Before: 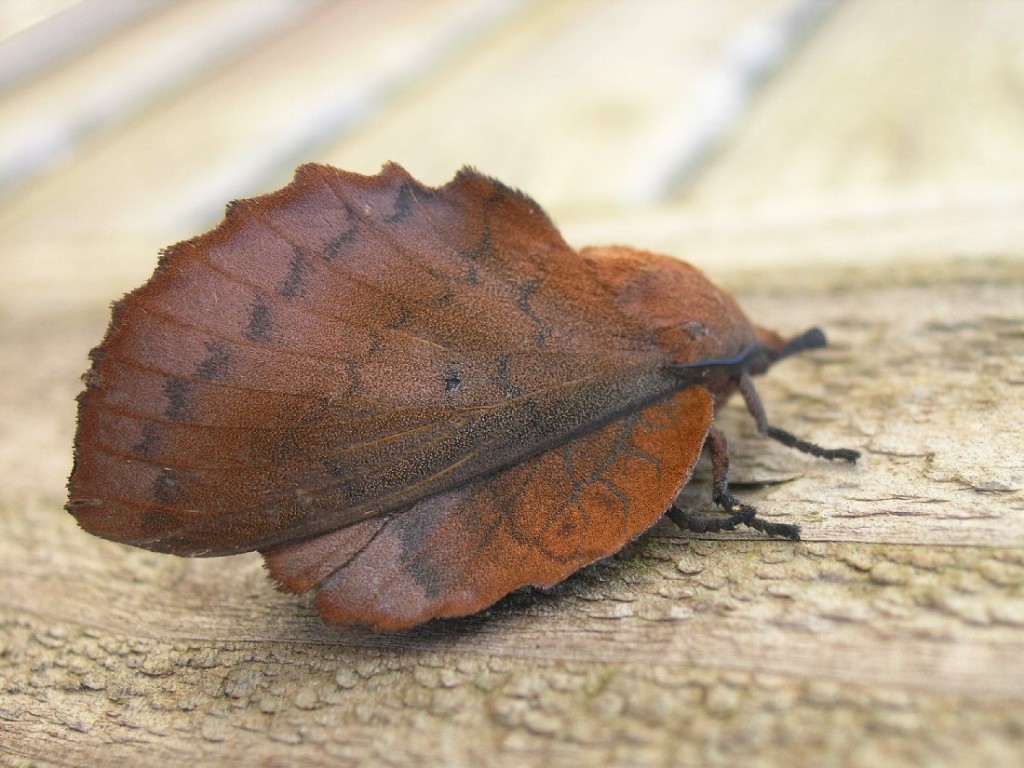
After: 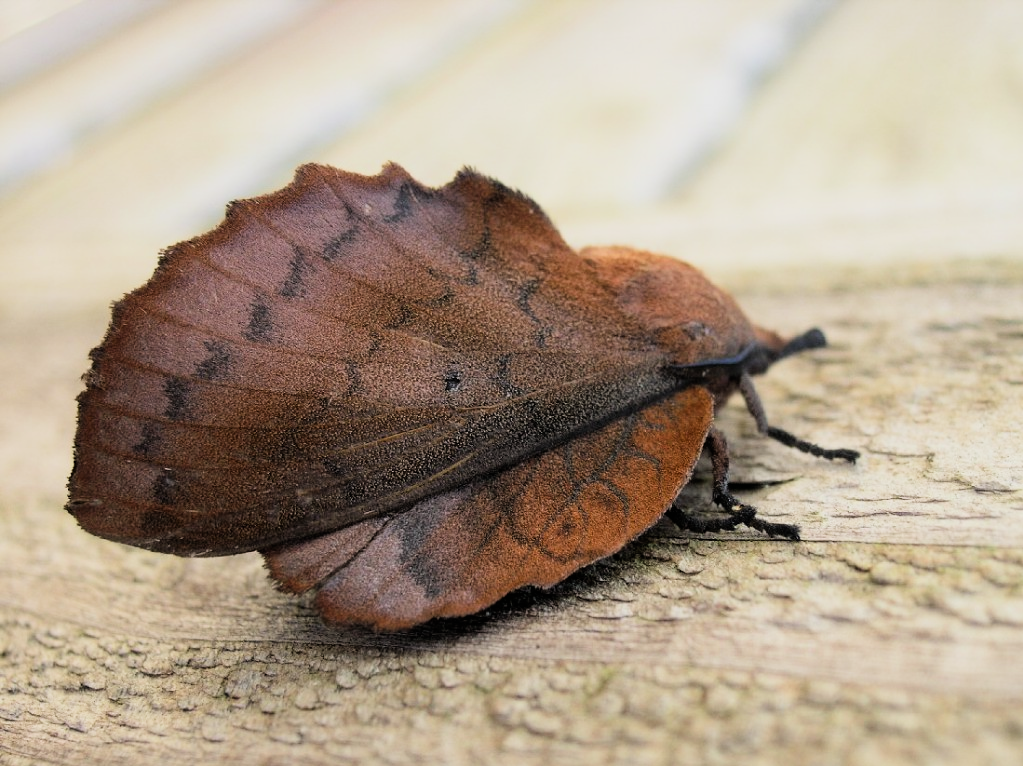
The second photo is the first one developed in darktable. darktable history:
crop: top 0.05%, bottom 0.098%
filmic rgb: black relative exposure -5 EV, hardness 2.88, contrast 1.5
